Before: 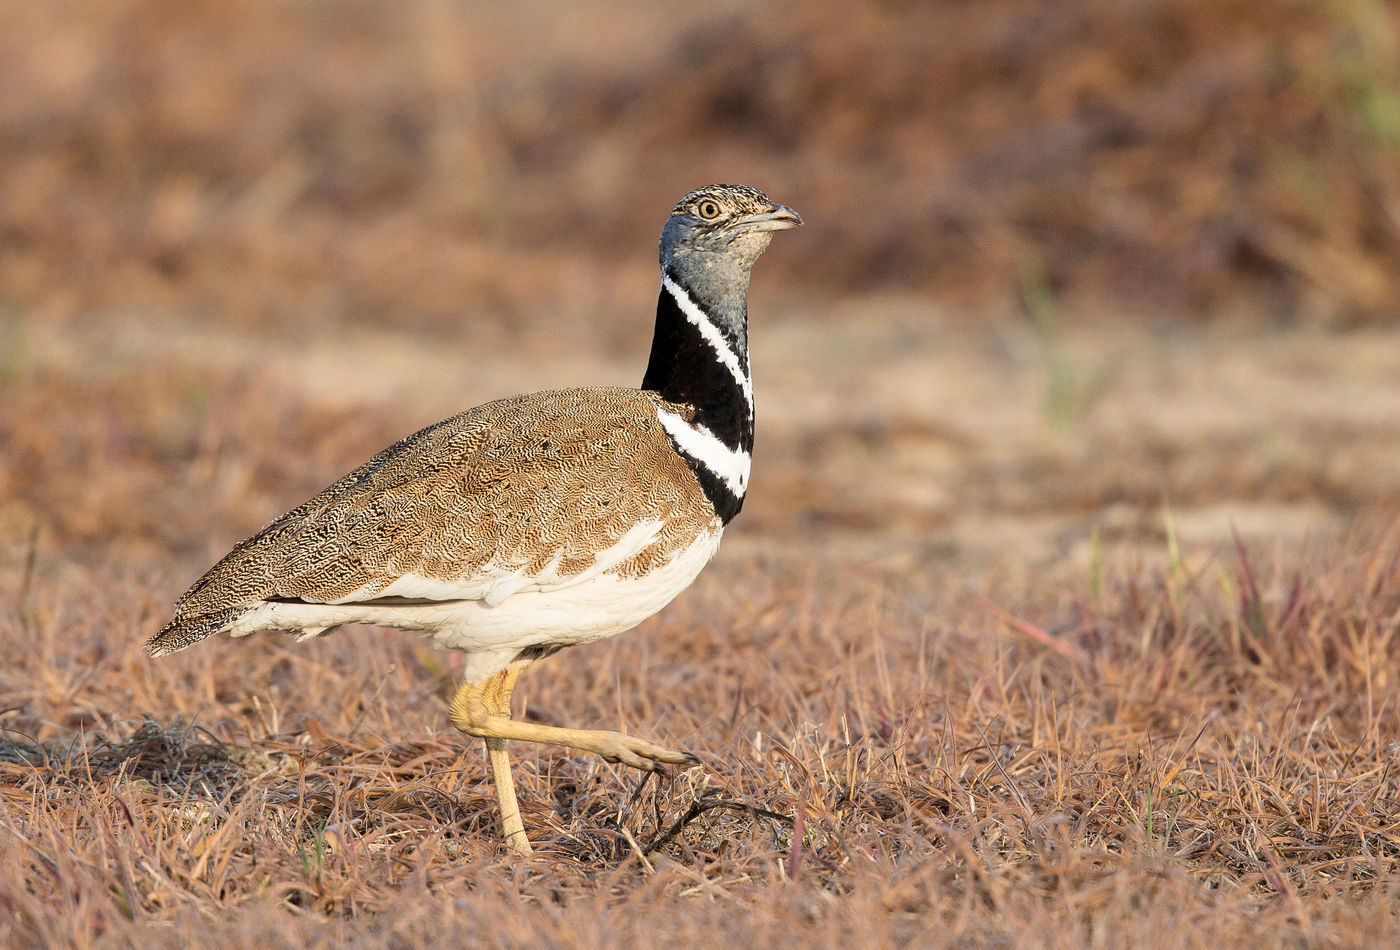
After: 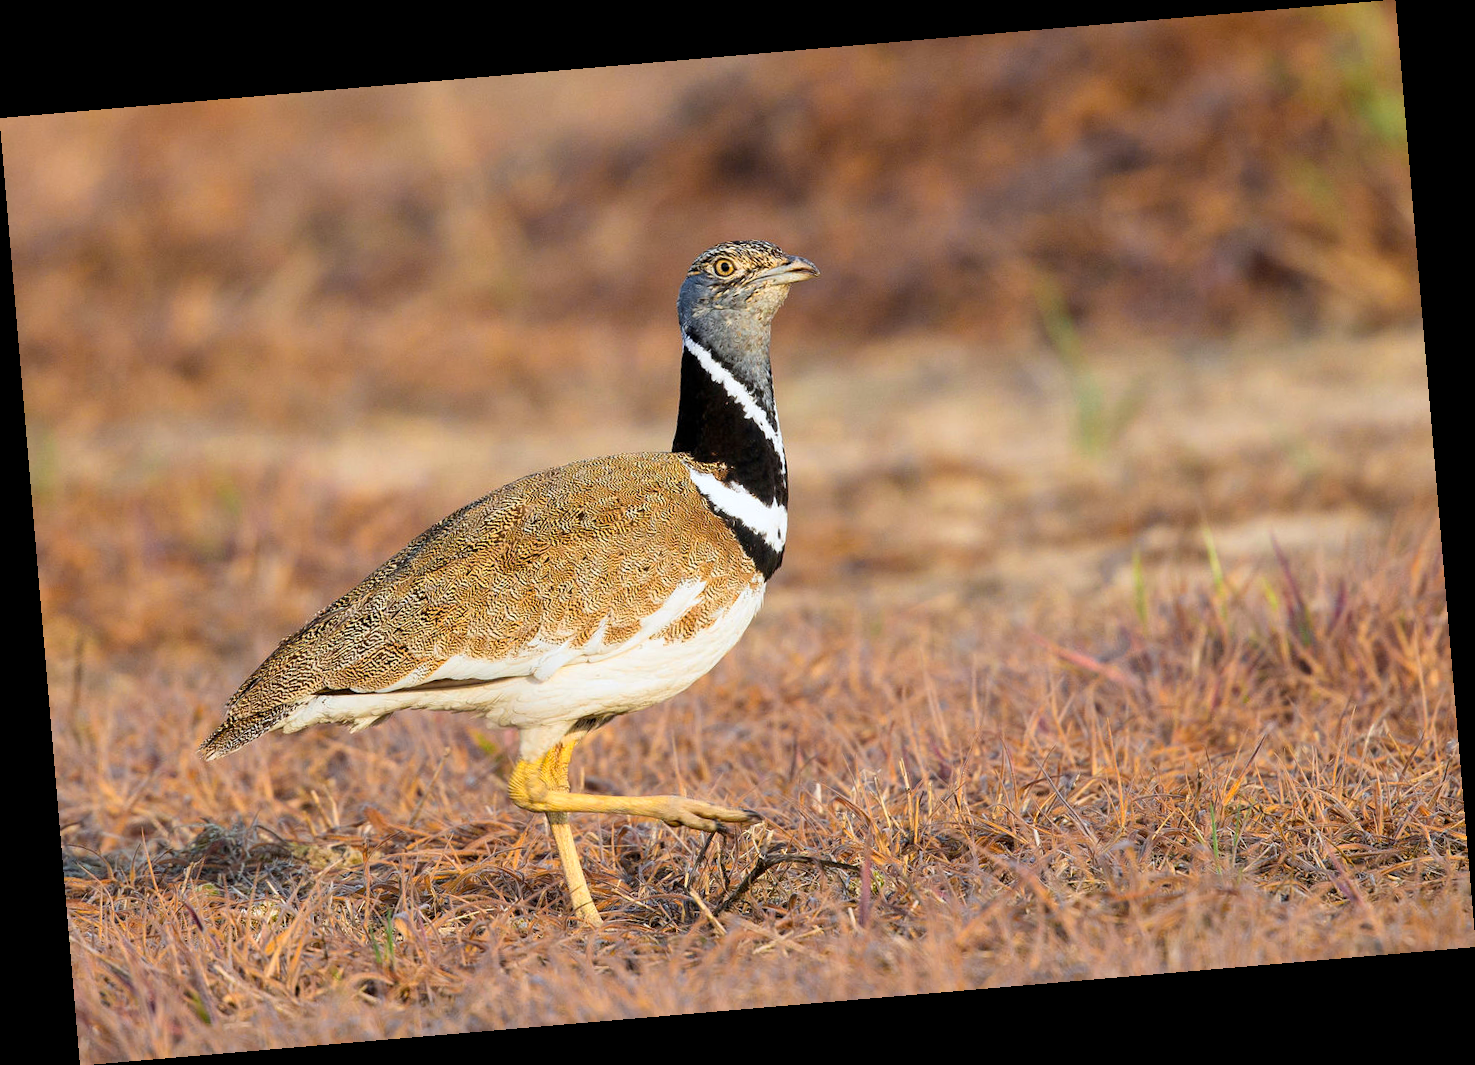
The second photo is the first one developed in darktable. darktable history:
rotate and perspective: rotation -4.86°, automatic cropping off
color zones: curves: ch0 [(0.224, 0.526) (0.75, 0.5)]; ch1 [(0.055, 0.526) (0.224, 0.761) (0.377, 0.526) (0.75, 0.5)]
white balance: red 0.974, blue 1.044
